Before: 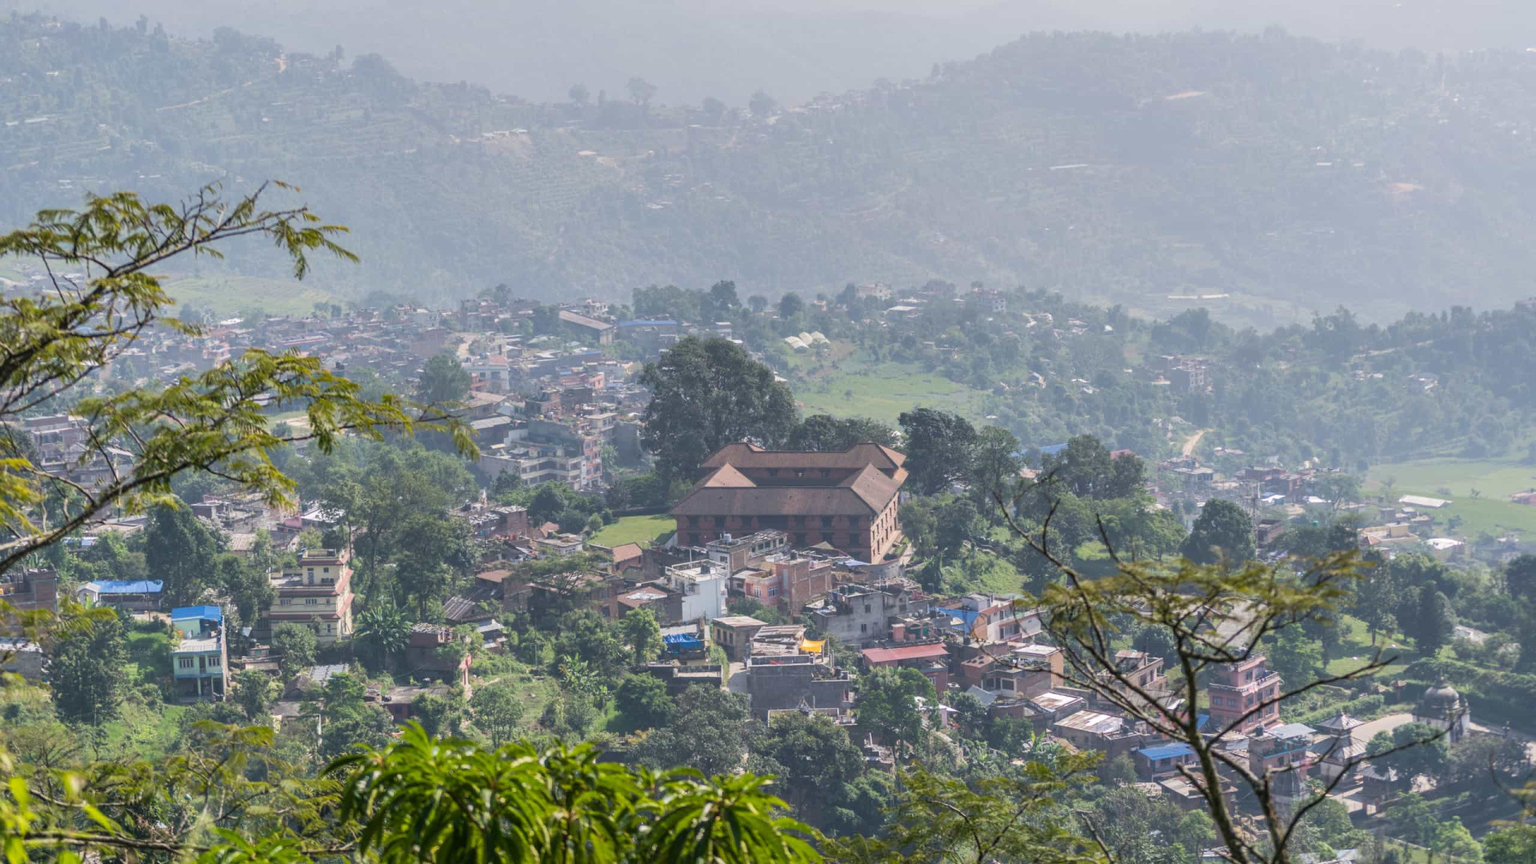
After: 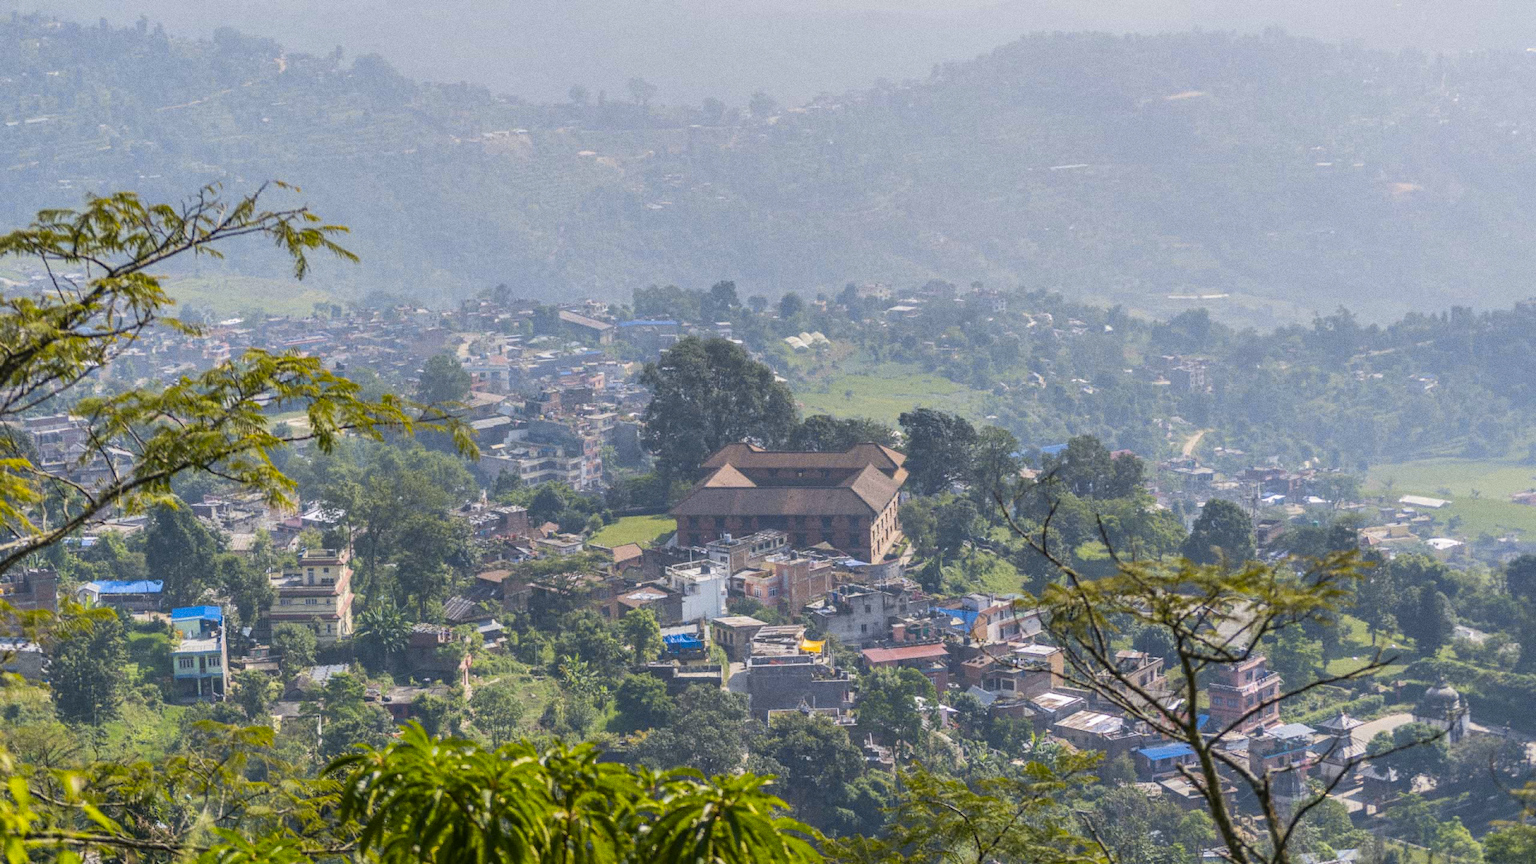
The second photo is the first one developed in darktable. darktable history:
grain: coarseness 0.09 ISO
color contrast: green-magenta contrast 0.85, blue-yellow contrast 1.25, unbound 0
